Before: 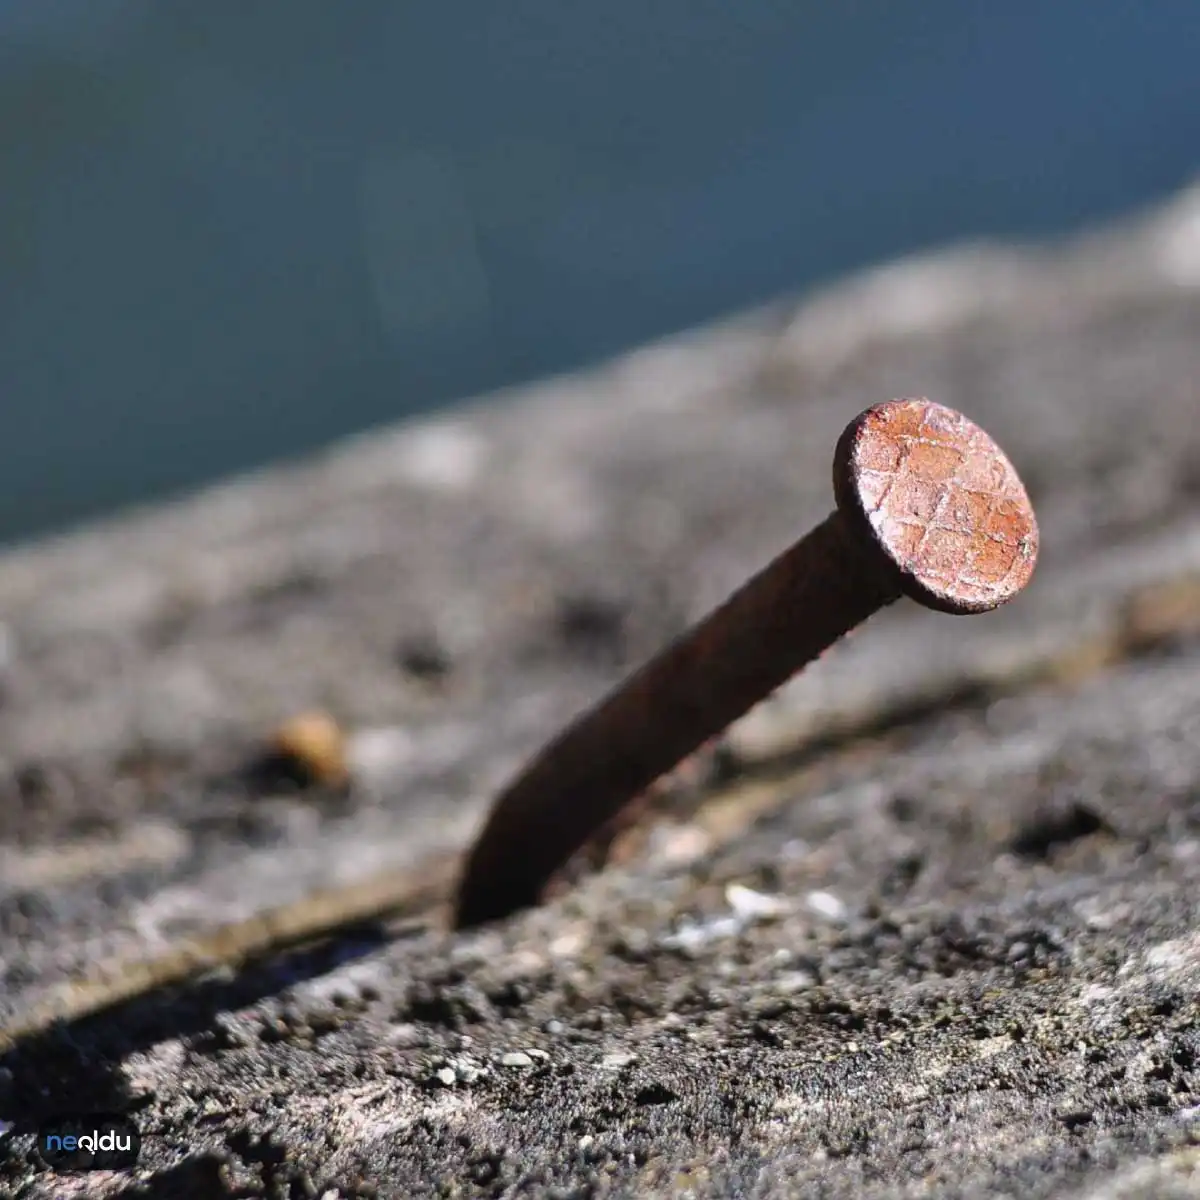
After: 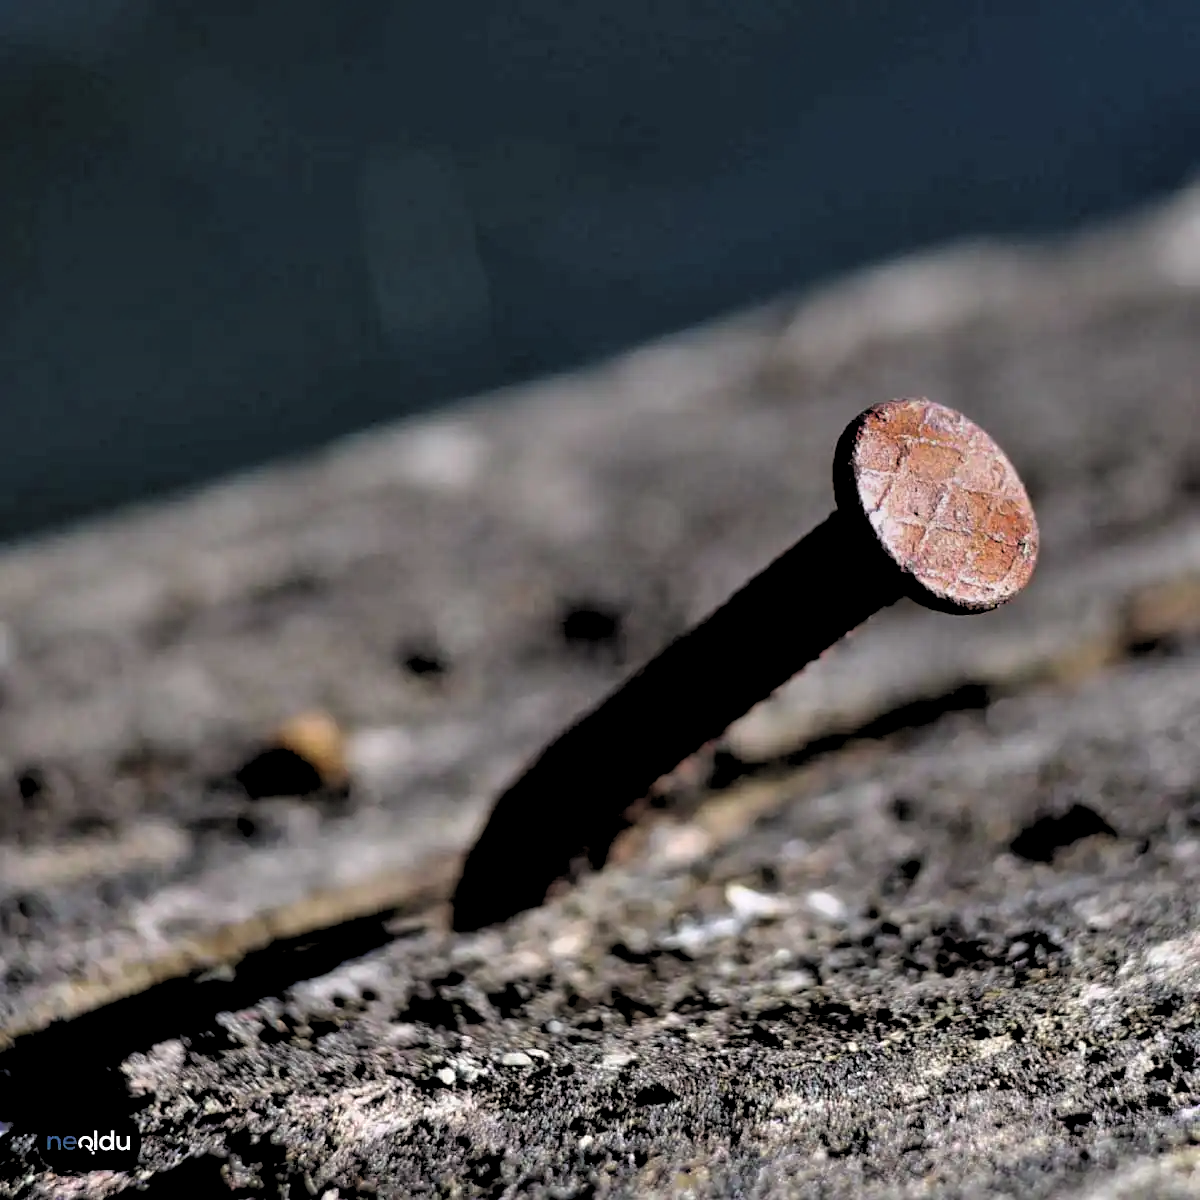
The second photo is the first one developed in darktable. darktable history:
rgb levels: levels [[0.034, 0.472, 0.904], [0, 0.5, 1], [0, 0.5, 1]]
graduated density: on, module defaults
levels: mode automatic, black 0.023%, white 99.97%, levels [0.062, 0.494, 0.925]
